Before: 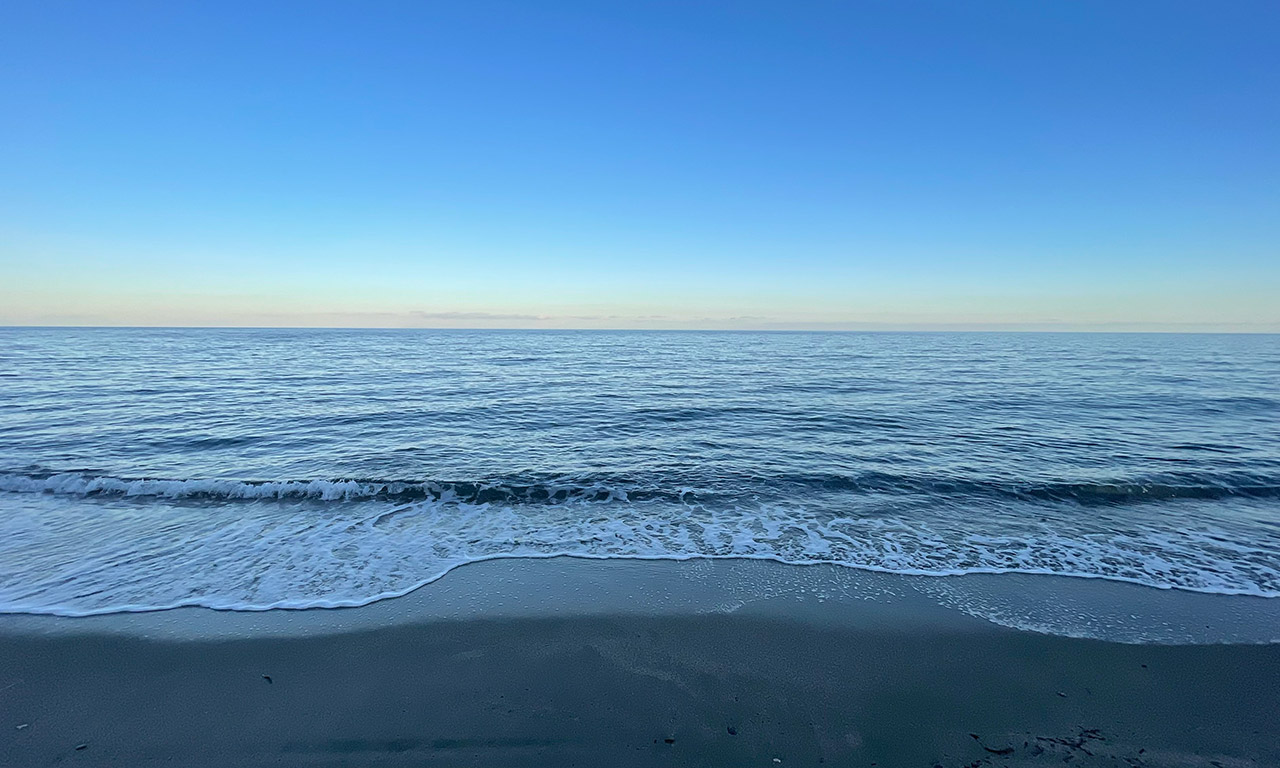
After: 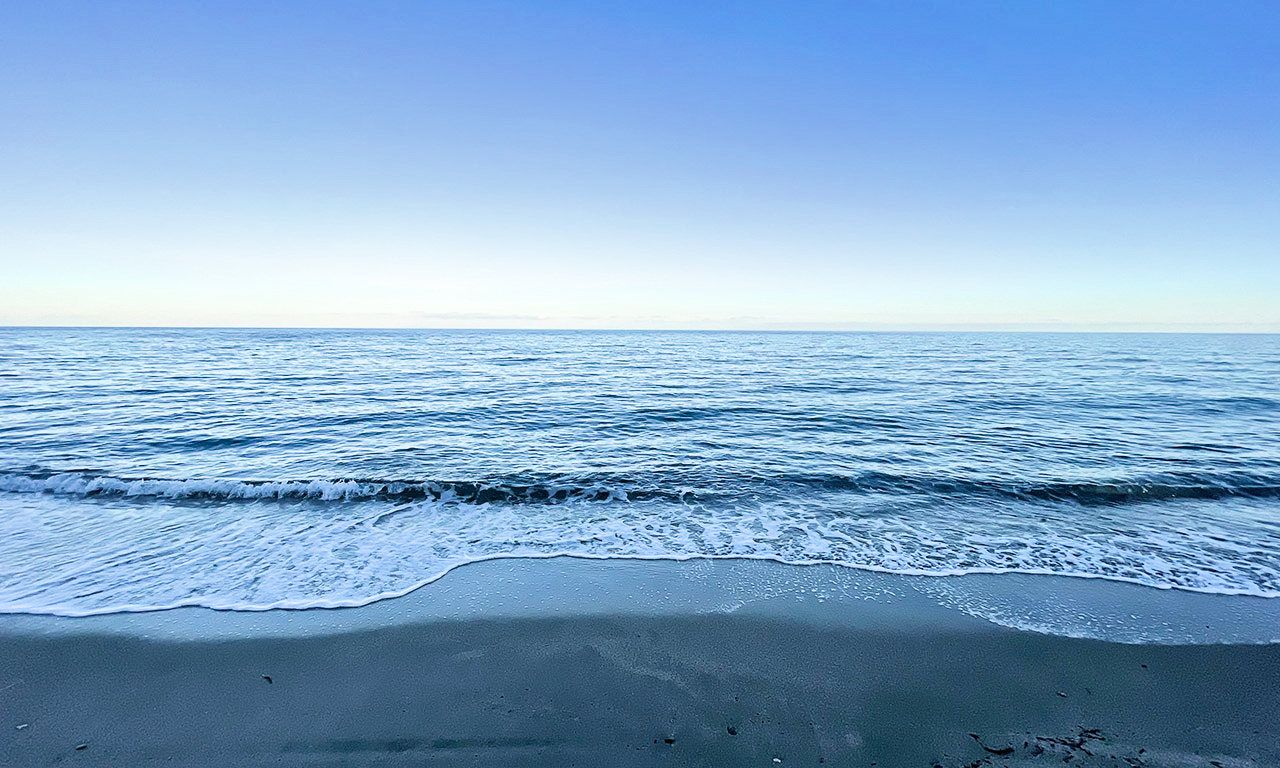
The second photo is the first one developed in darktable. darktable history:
filmic rgb: black relative exposure -5.05 EV, white relative exposure 3.18 EV, hardness 3.48, contrast 1.186, highlights saturation mix -29.89%
exposure: black level correction 0, exposure 1 EV, compensate highlight preservation false
shadows and highlights: soften with gaussian
